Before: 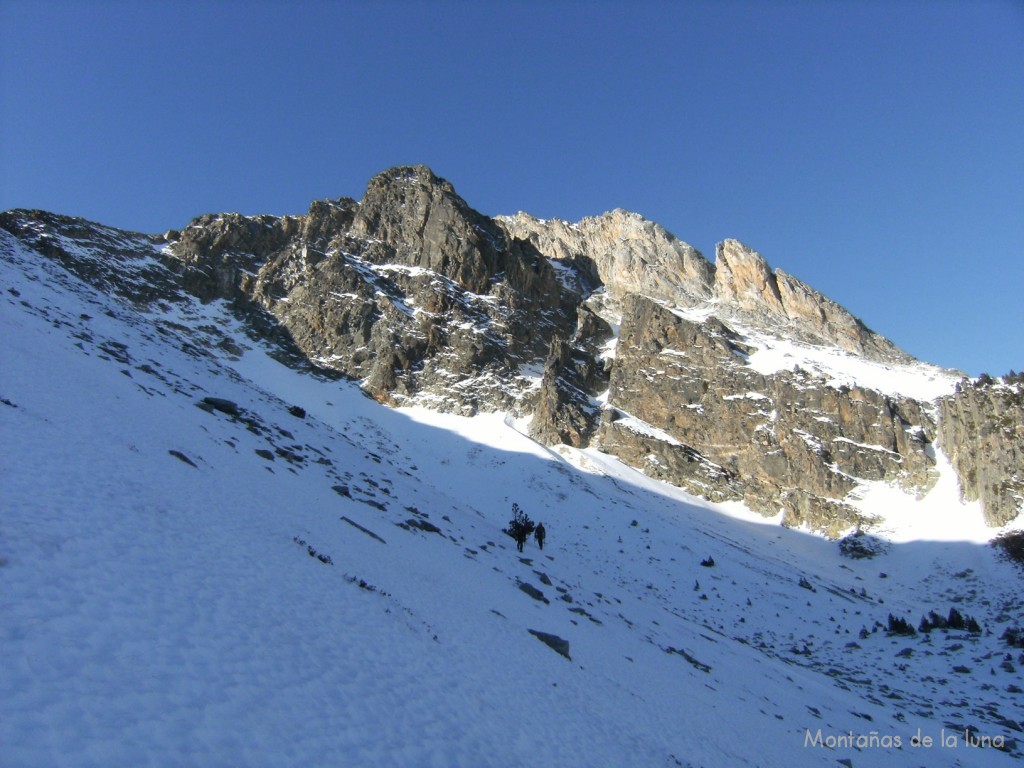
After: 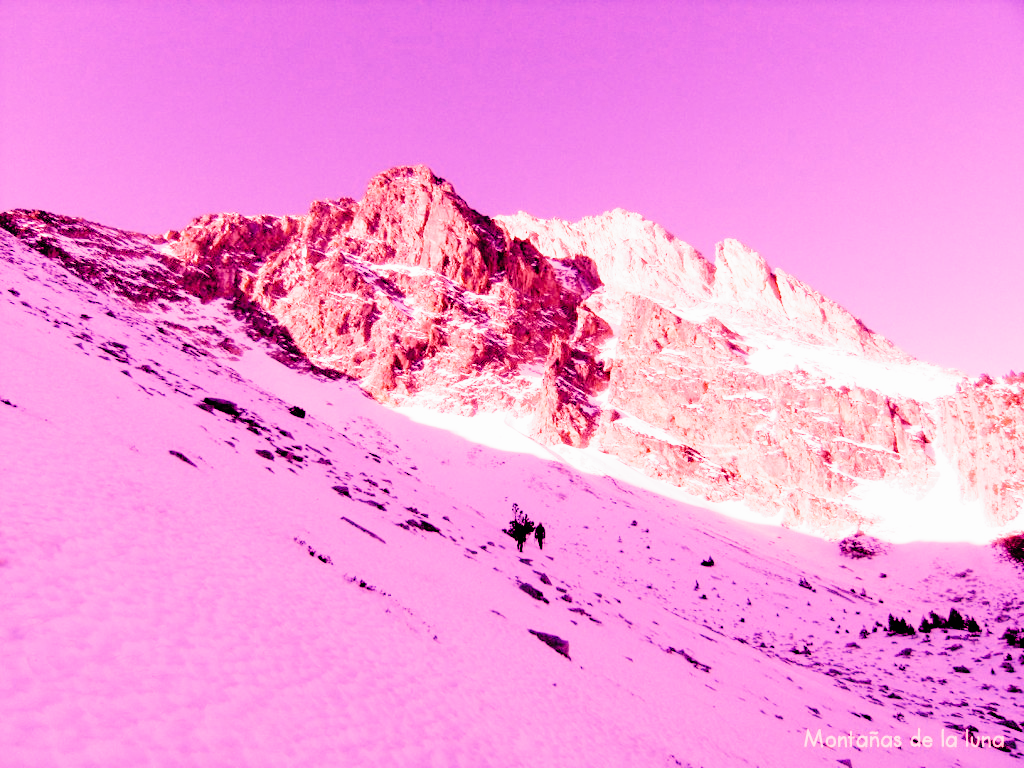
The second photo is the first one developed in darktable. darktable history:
filmic rgb: black relative exposure -2.85 EV, white relative exposure 4.56 EV, hardness 1.77, contrast 1.25, preserve chrominance no, color science v5 (2021)
white balance: red 4.26, blue 1.802
